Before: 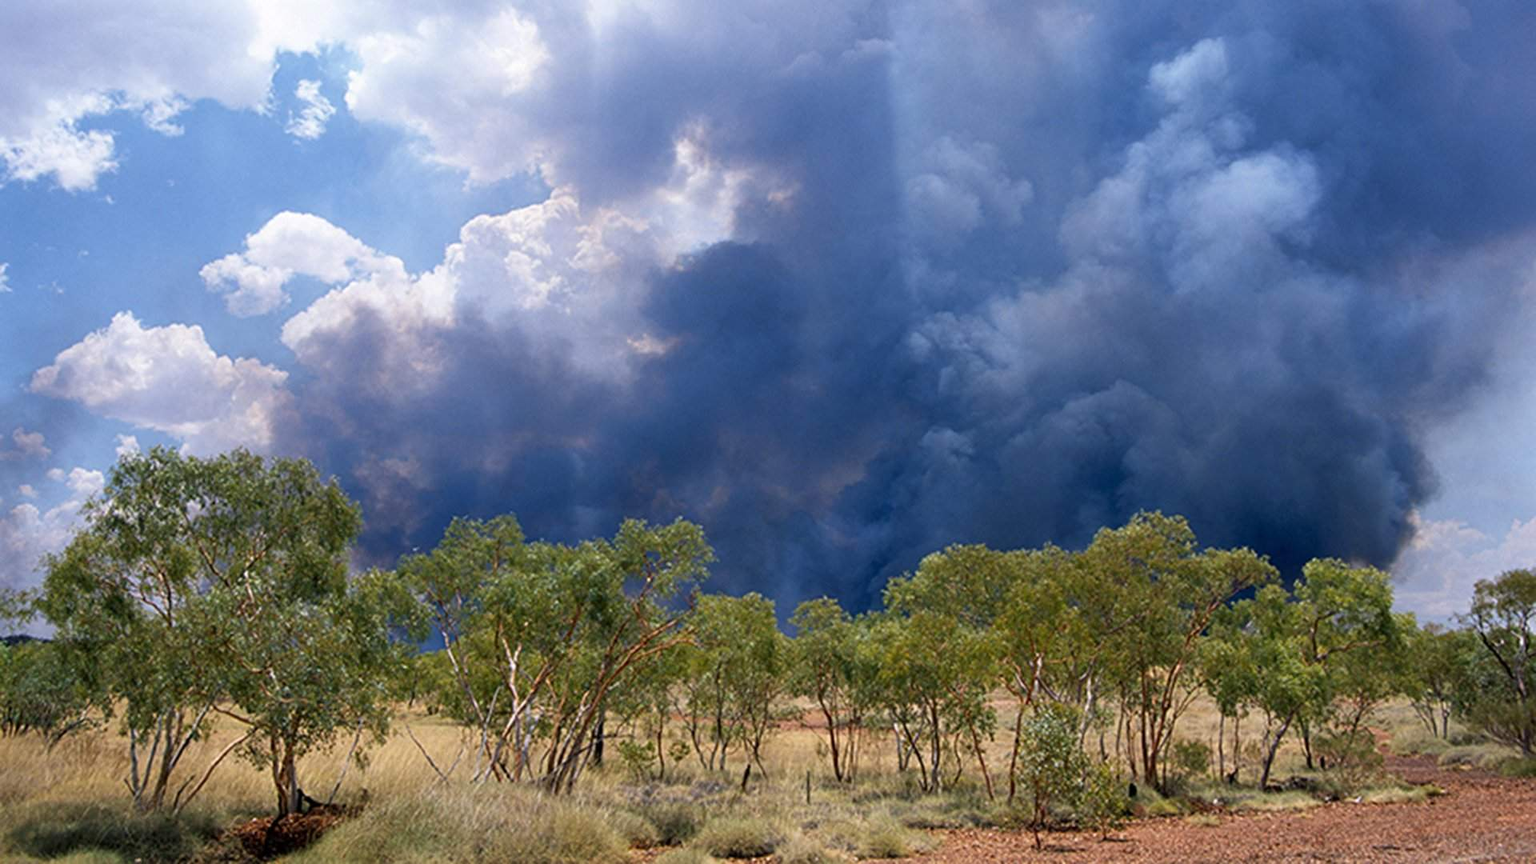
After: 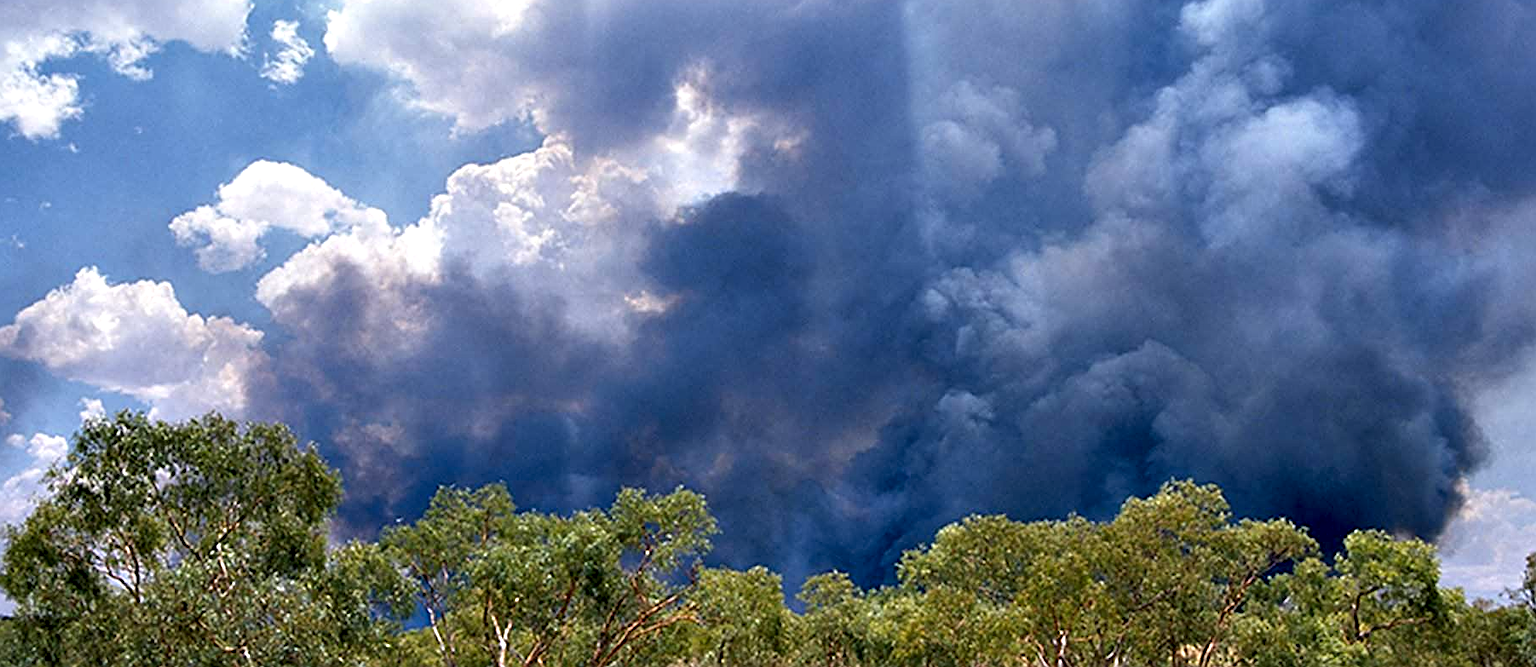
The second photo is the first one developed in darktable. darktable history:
crop: left 2.682%, top 7.051%, right 3.363%, bottom 20.268%
sharpen: on, module defaults
shadows and highlights: radius 126.94, shadows 30.28, highlights -30.74, low approximation 0.01, soften with gaussian
contrast equalizer: y [[0.6 ×6], [0.55 ×6], [0 ×6], [0 ×6], [0 ×6]]
